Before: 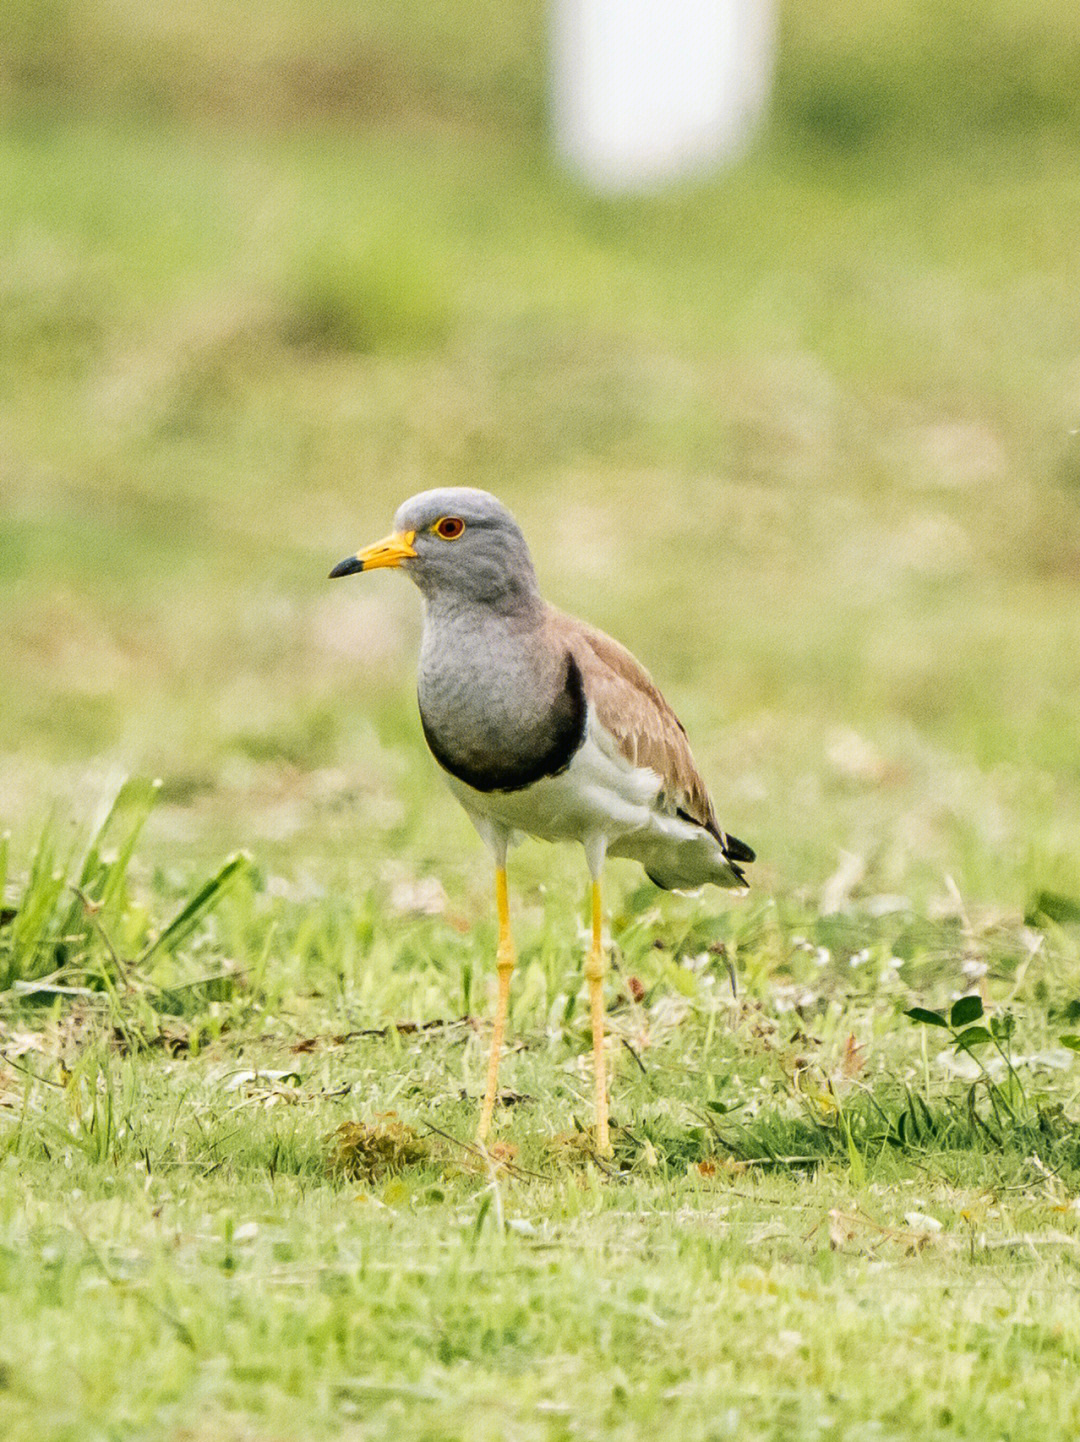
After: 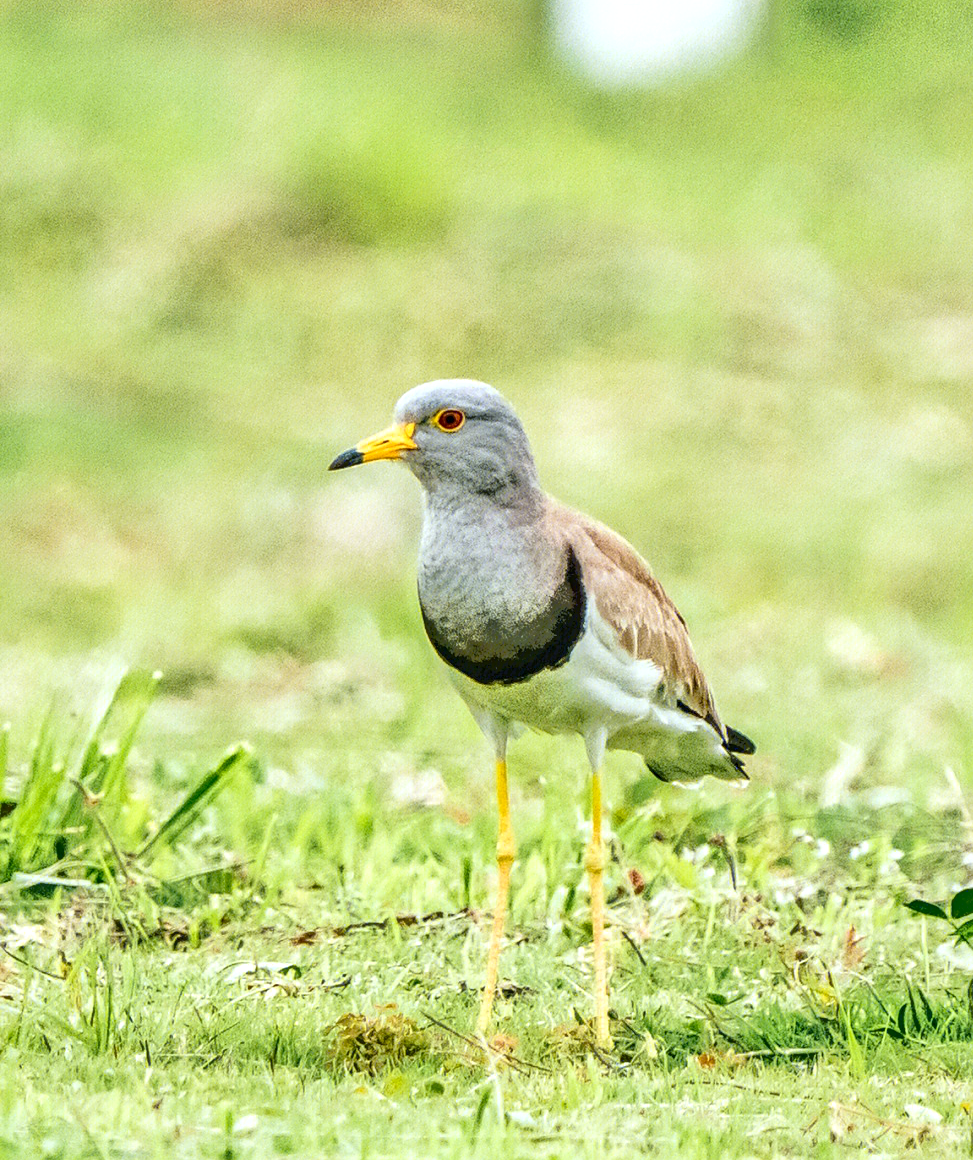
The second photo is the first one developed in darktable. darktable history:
crop: top 7.546%, right 9.816%, bottom 11.984%
contrast brightness saturation: contrast 0.146, brightness -0.006, saturation 0.101
local contrast: on, module defaults
exposure: exposure 0.73 EV, compensate highlight preservation false
color calibration: illuminant Planckian (black body), adaptation linear Bradford (ICC v4), x 0.361, y 0.366, temperature 4481.84 K
tone equalizer: -7 EV -0.66 EV, -6 EV 1.03 EV, -5 EV -0.487 EV, -4 EV 0.426 EV, -3 EV 0.44 EV, -2 EV 0.16 EV, -1 EV -0.143 EV, +0 EV -0.396 EV
sharpen: radius 1.563, amount 0.36, threshold 1.157
